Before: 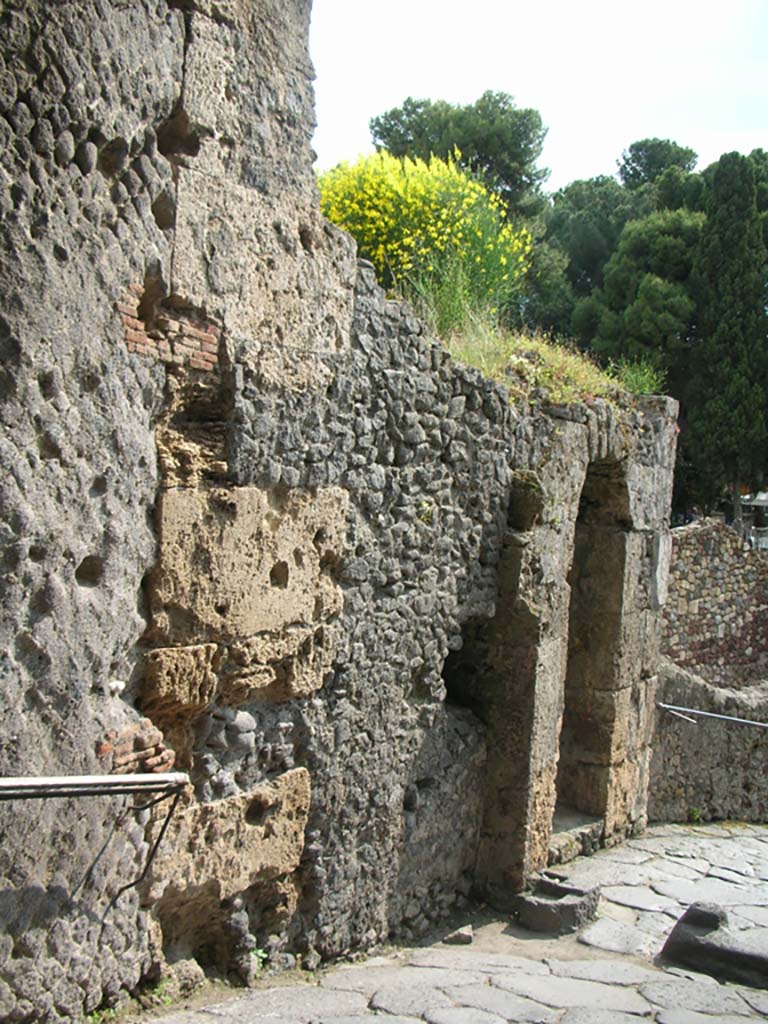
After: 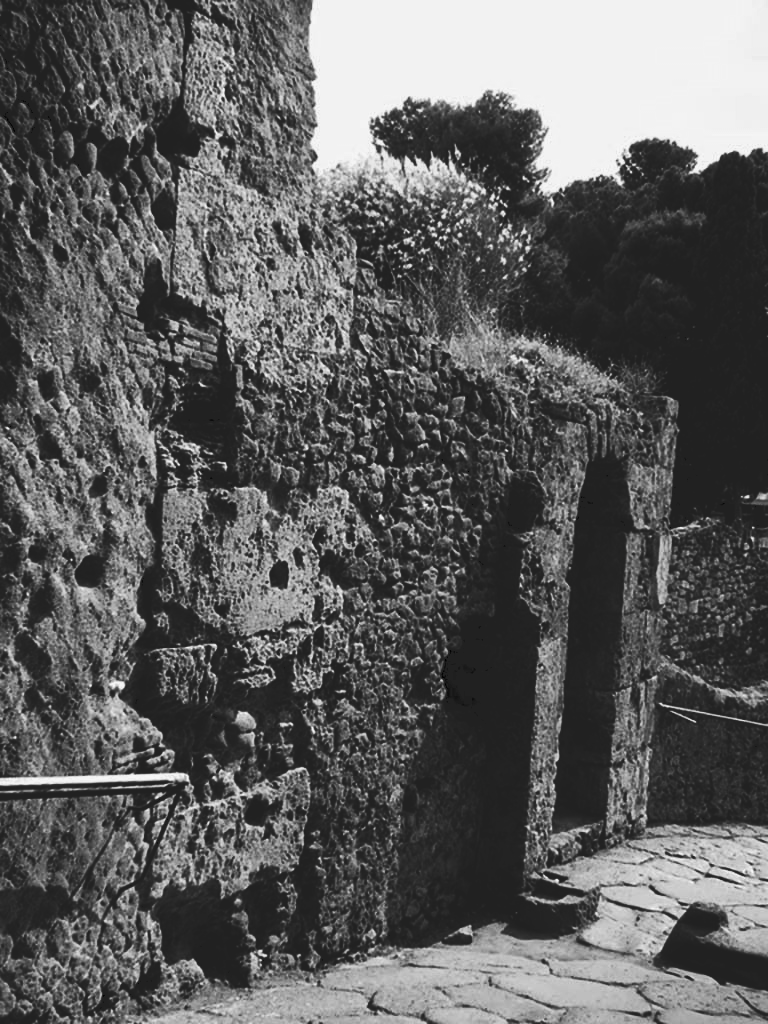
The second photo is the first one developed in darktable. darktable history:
contrast brightness saturation: contrast -0.03, brightness -0.59, saturation -1
tone curve: curves: ch0 [(0, 0) (0.003, 0.126) (0.011, 0.129) (0.025, 0.129) (0.044, 0.136) (0.069, 0.145) (0.1, 0.162) (0.136, 0.182) (0.177, 0.211) (0.224, 0.254) (0.277, 0.307) (0.335, 0.366) (0.399, 0.441) (0.468, 0.533) (0.543, 0.624) (0.623, 0.702) (0.709, 0.774) (0.801, 0.835) (0.898, 0.904) (1, 1)], preserve colors none
